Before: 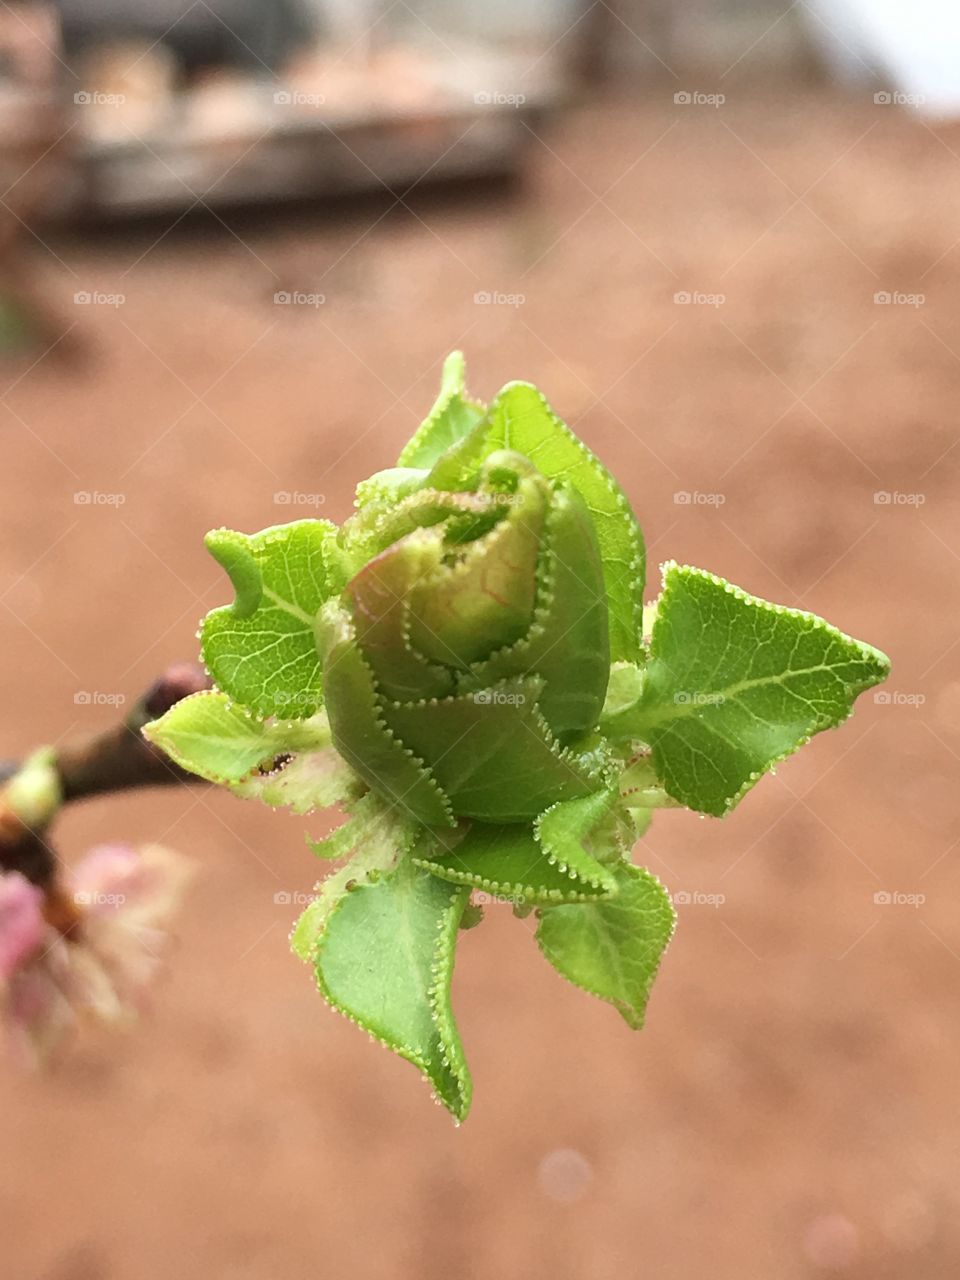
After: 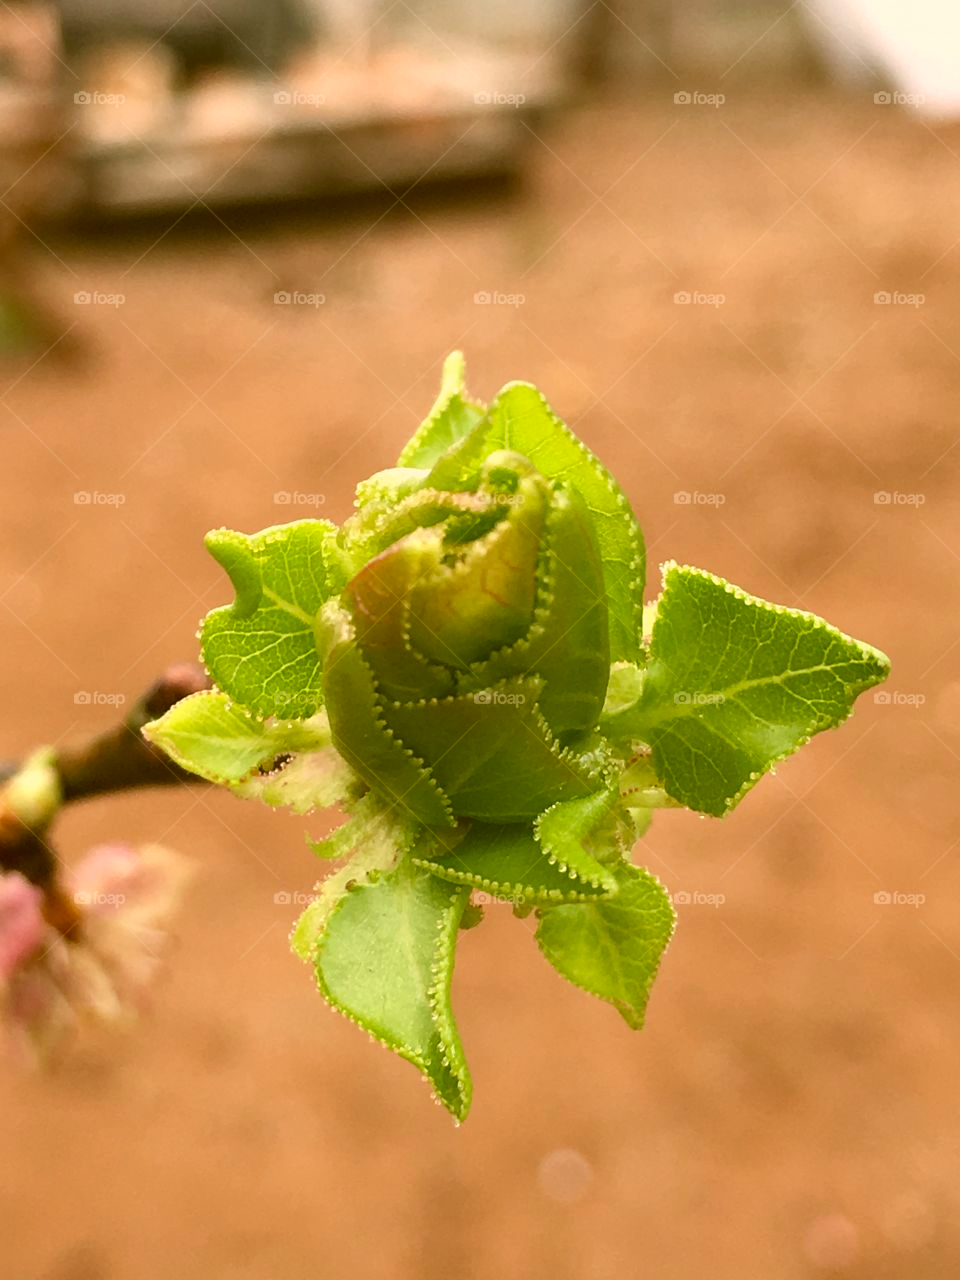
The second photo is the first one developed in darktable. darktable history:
color correction: highlights a* 8.53, highlights b* 14.99, shadows a* -0.522, shadows b* 27.29
